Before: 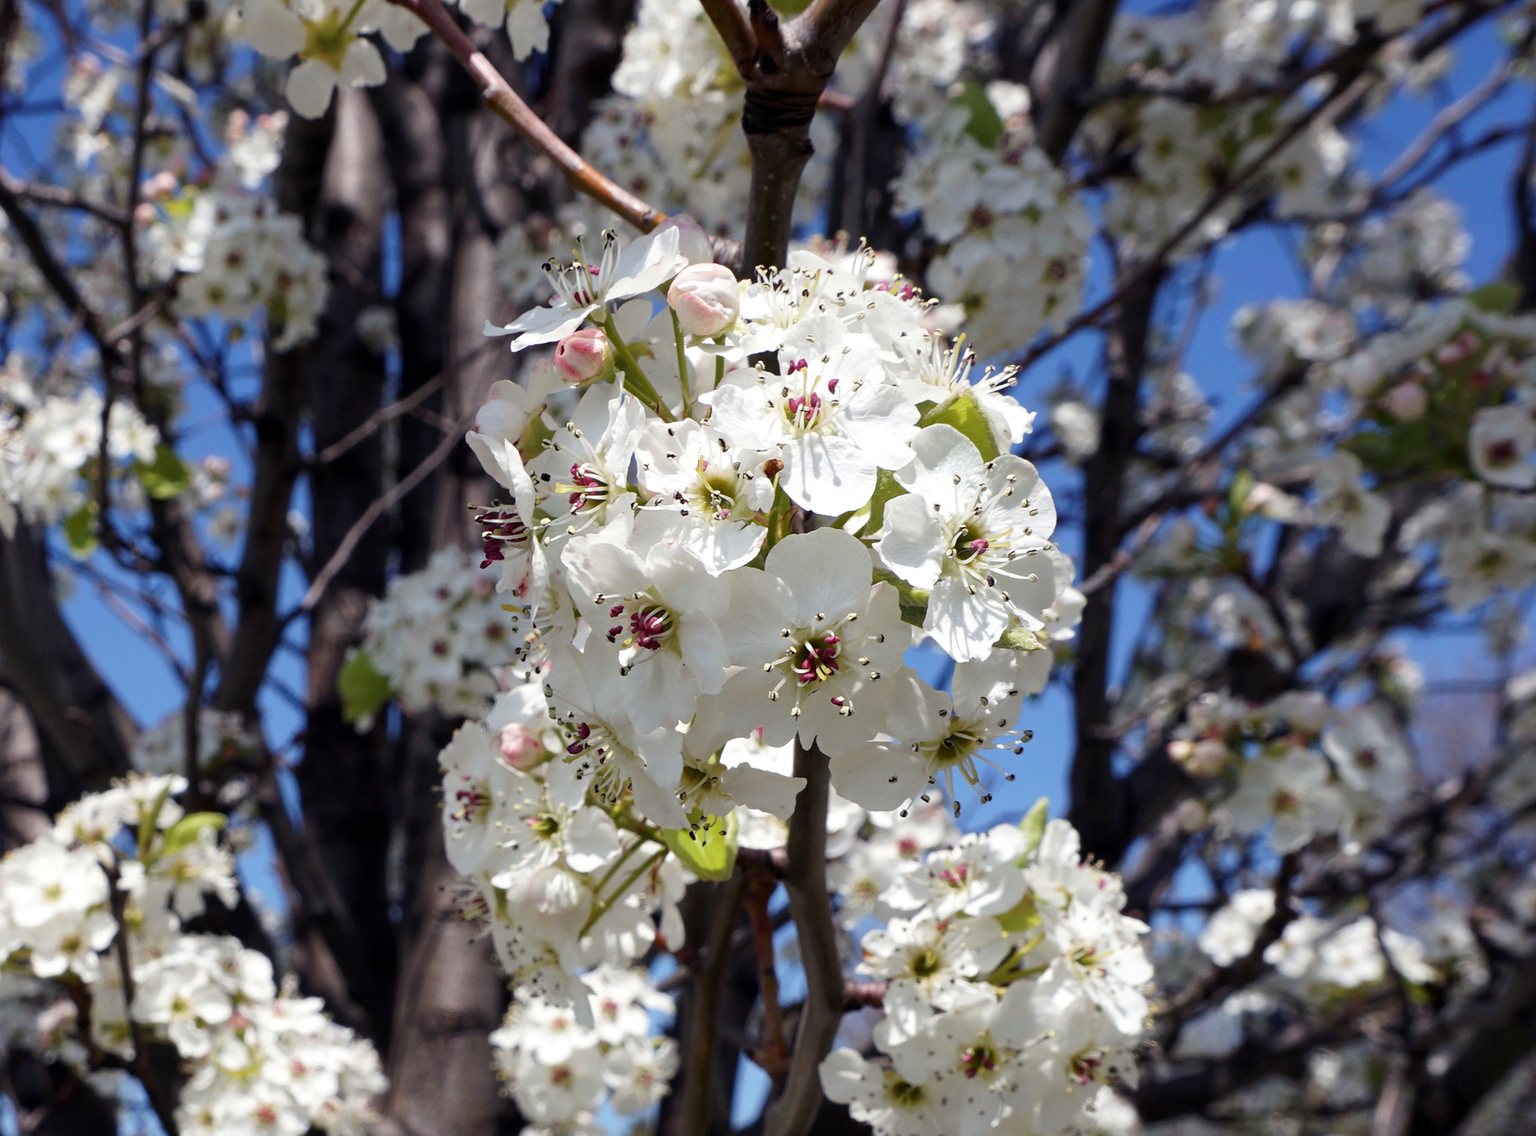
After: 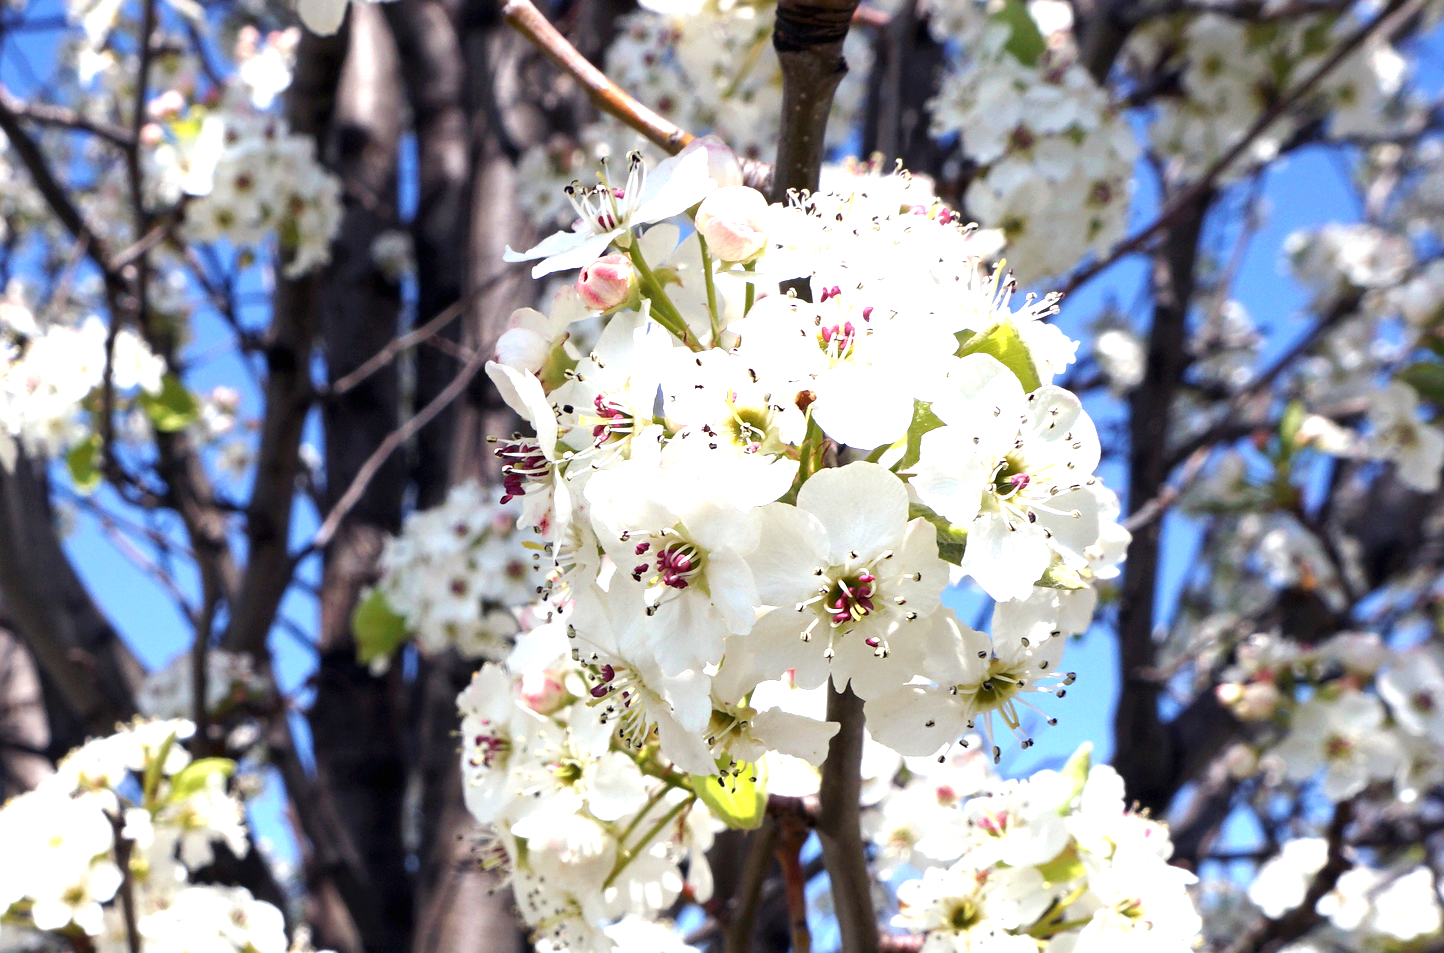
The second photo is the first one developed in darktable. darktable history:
white balance: red 1, blue 1
exposure: black level correction 0, exposure 1.125 EV, compensate exposure bias true, compensate highlight preservation false
crop: top 7.49%, right 9.717%, bottom 11.943%
levels: levels [0, 0.498, 0.996]
